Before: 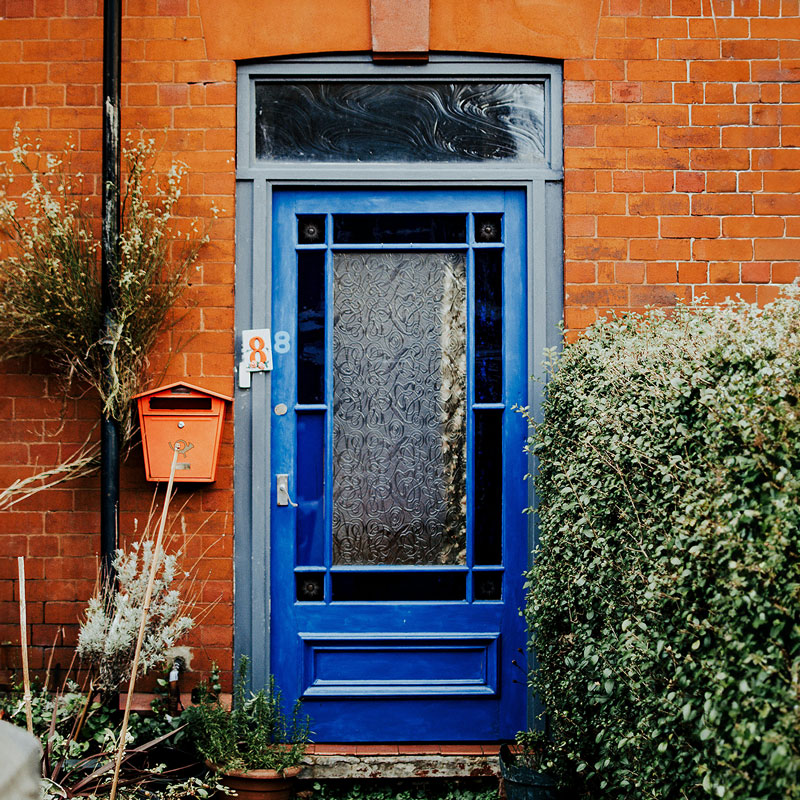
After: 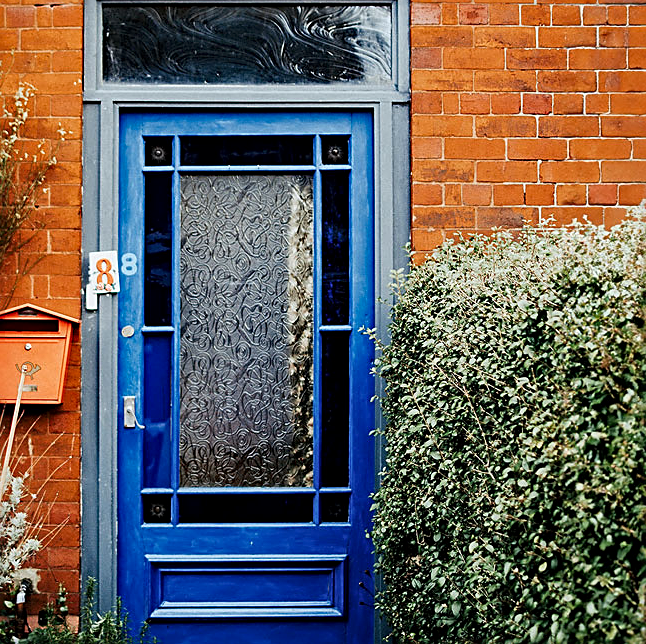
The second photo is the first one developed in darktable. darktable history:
crop: left 19.155%, top 9.83%, right 0%, bottom 9.57%
base curve: preserve colors none
haze removal: compatibility mode true, adaptive false
local contrast: mode bilateral grid, contrast 31, coarseness 25, midtone range 0.2
tone equalizer: edges refinement/feathering 500, mask exposure compensation -1.57 EV, preserve details no
shadows and highlights: shadows -0.559, highlights 41.73
sharpen: amount 0.492
